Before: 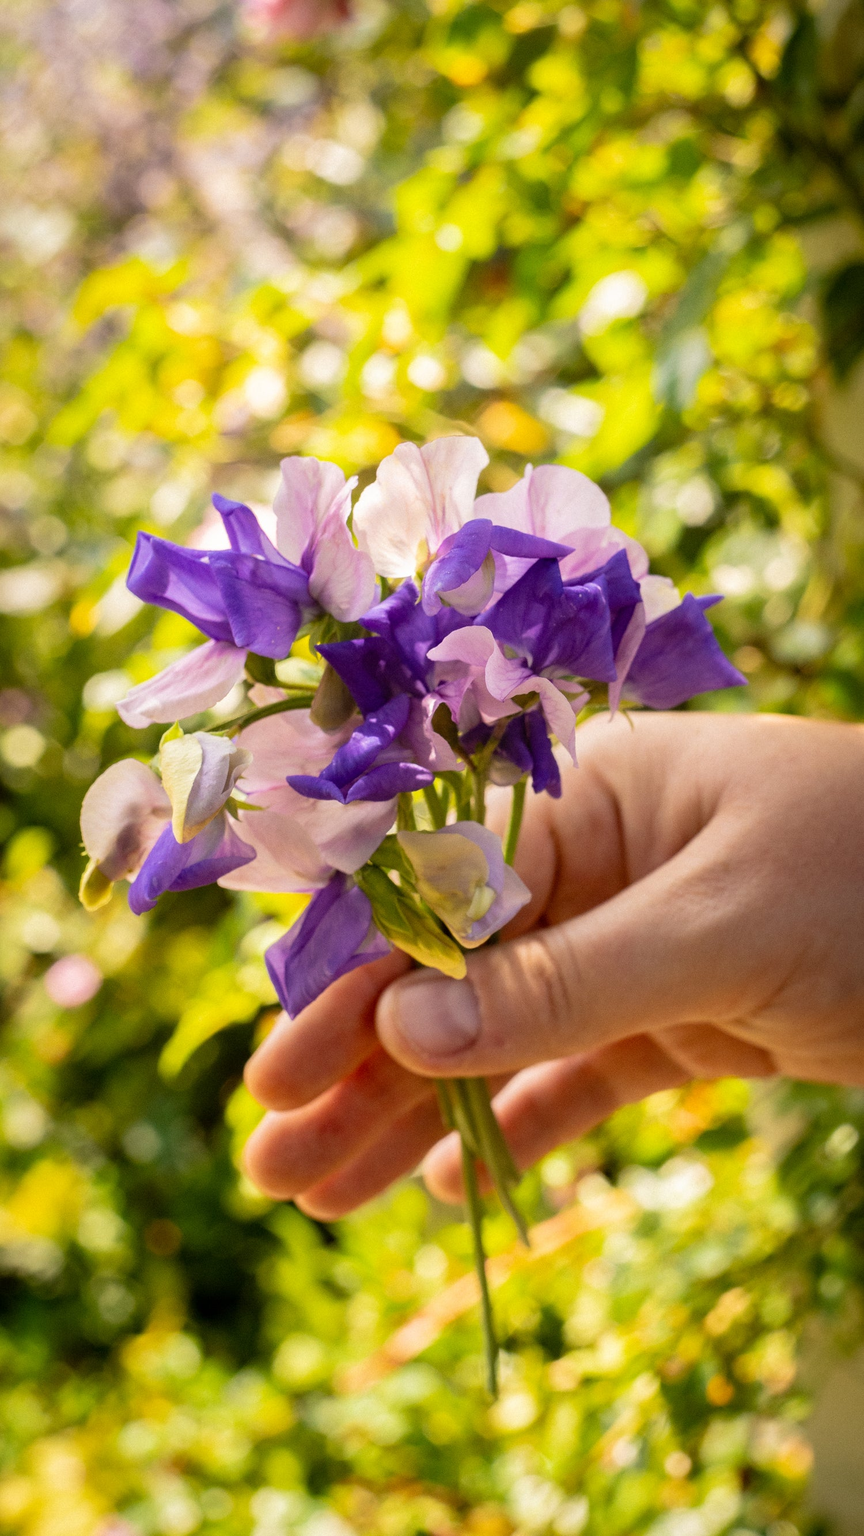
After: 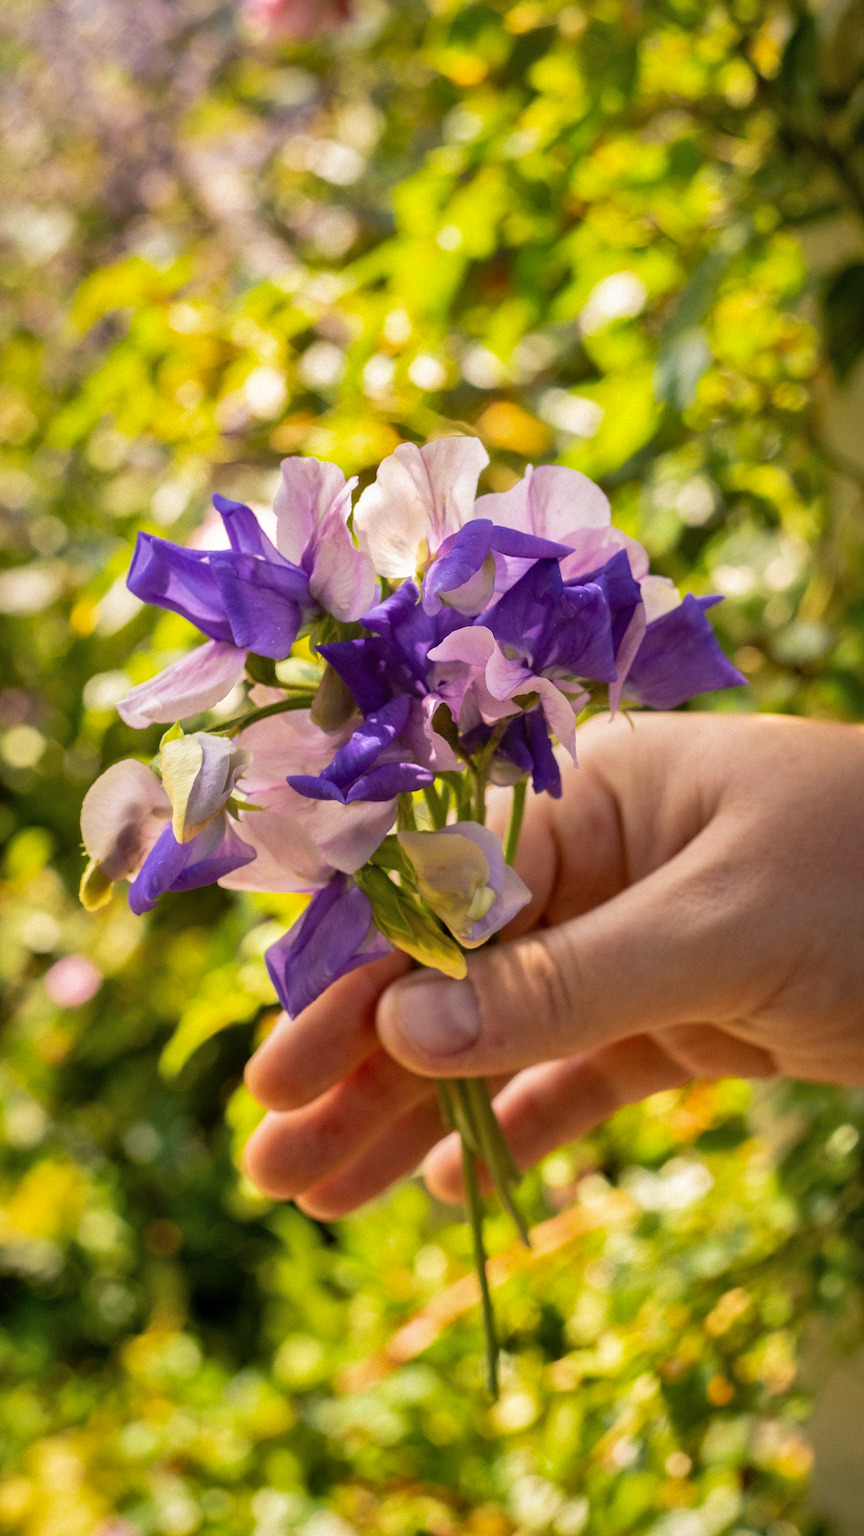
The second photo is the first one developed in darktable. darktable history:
shadows and highlights: white point adjustment 0.029, soften with gaussian
tone curve: curves: ch0 [(0, 0) (0.641, 0.595) (1, 1)], preserve colors none
